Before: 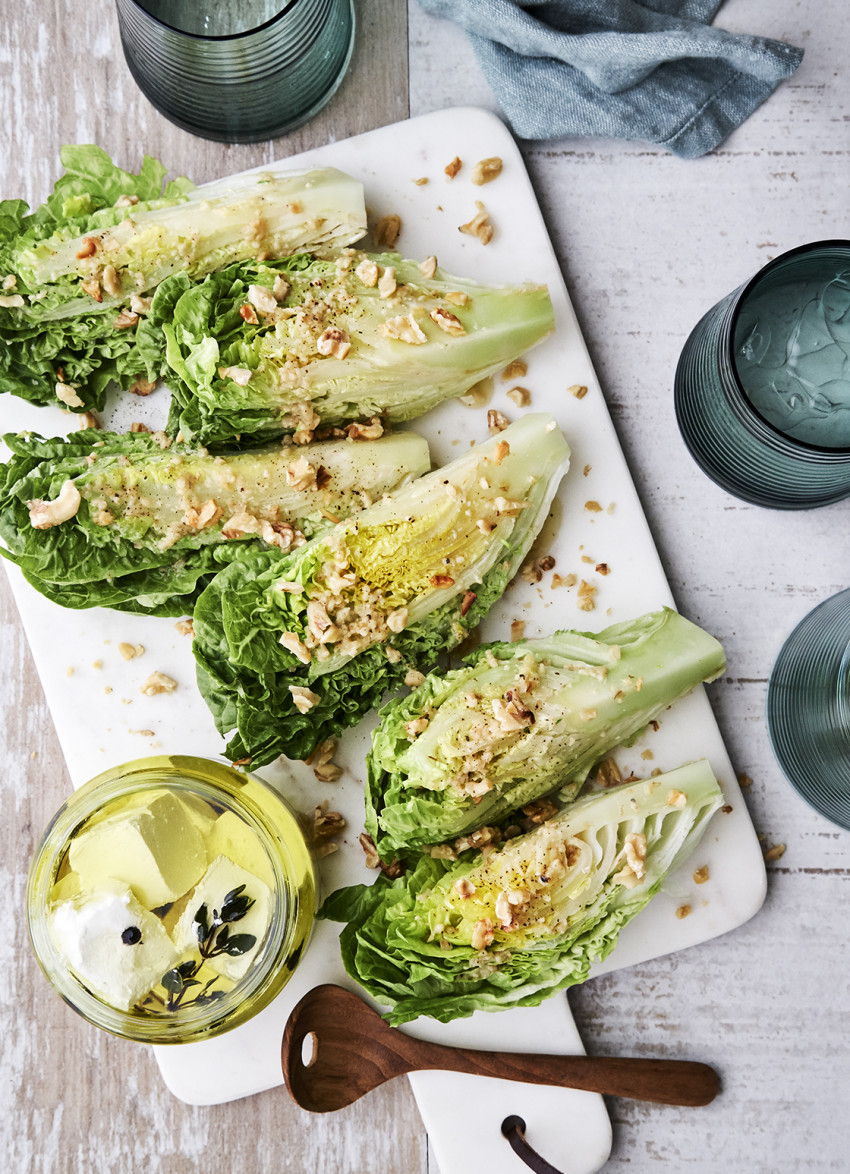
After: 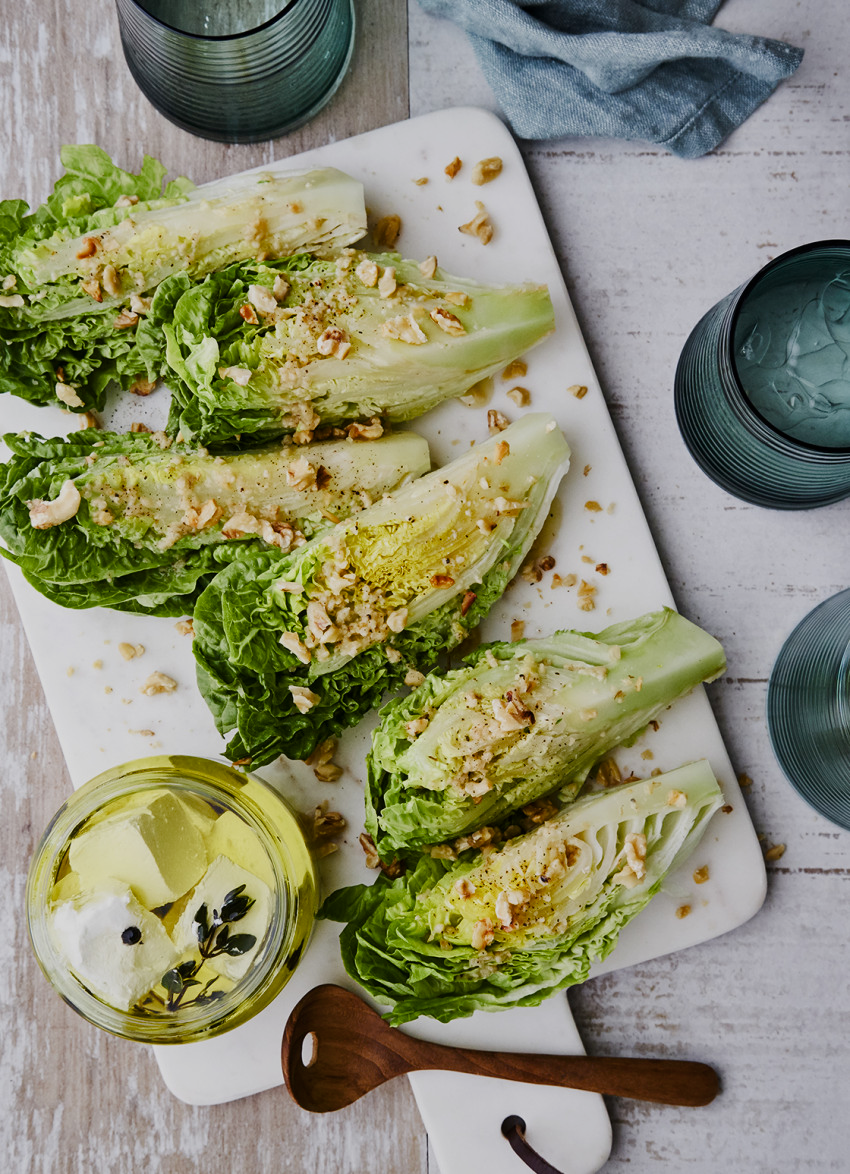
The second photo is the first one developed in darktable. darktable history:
color balance rgb: linear chroma grading › shadows 32%, linear chroma grading › global chroma -2%, linear chroma grading › mid-tones 4%, perceptual saturation grading › global saturation -2%, perceptual saturation grading › highlights -8%, perceptual saturation grading › mid-tones 8%, perceptual saturation grading › shadows 4%, perceptual brilliance grading › highlights 8%, perceptual brilliance grading › mid-tones 4%, perceptual brilliance grading › shadows 2%, global vibrance 16%, saturation formula JzAzBz (2021)
exposure: black level correction 0, exposure -0.721 EV, compensate highlight preservation false
